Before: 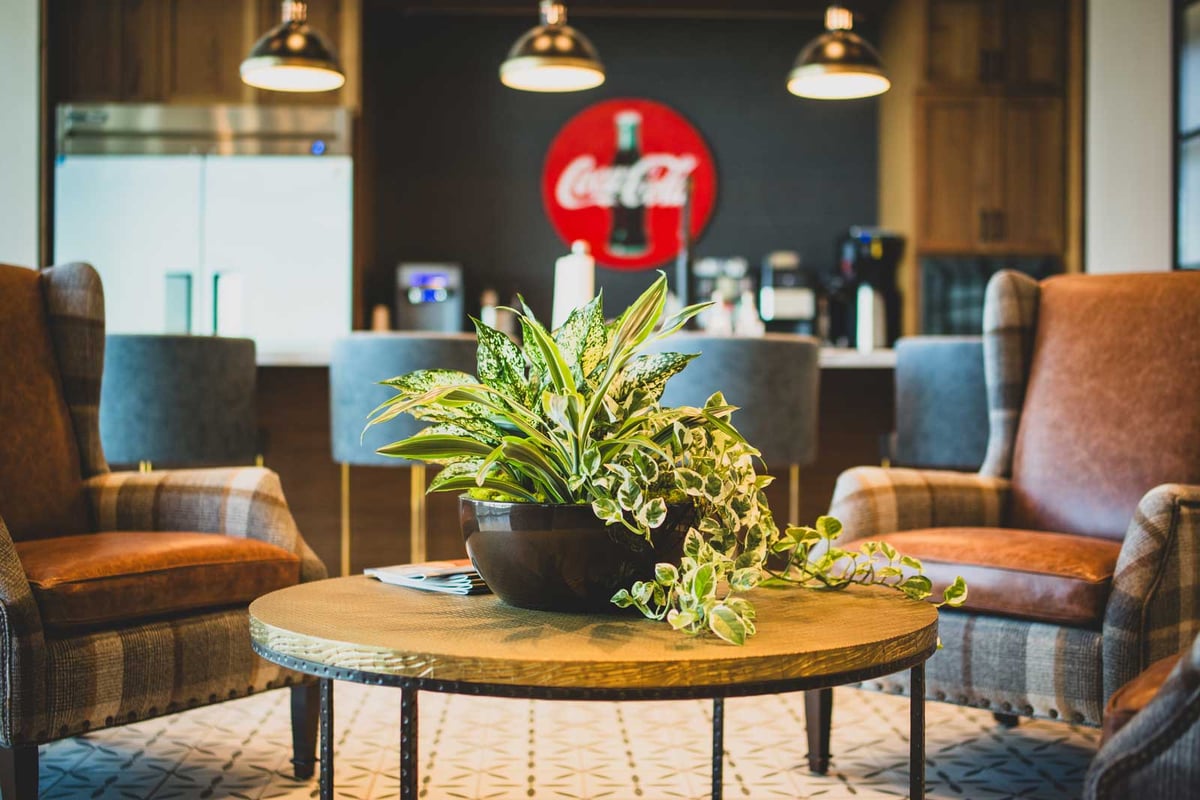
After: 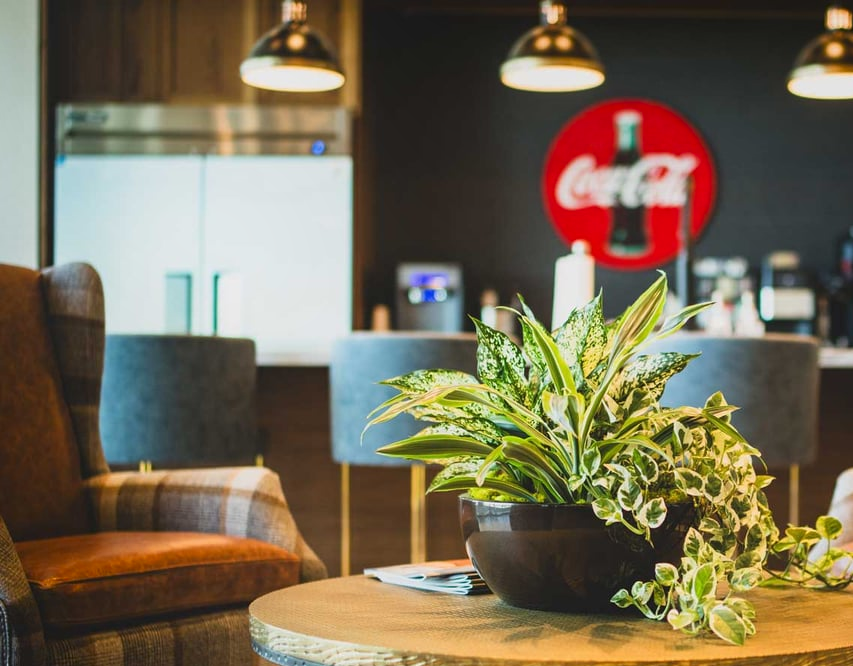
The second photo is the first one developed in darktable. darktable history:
crop: right 28.885%, bottom 16.626%
shadows and highlights: shadows -54.3, highlights 86.09, soften with gaussian
